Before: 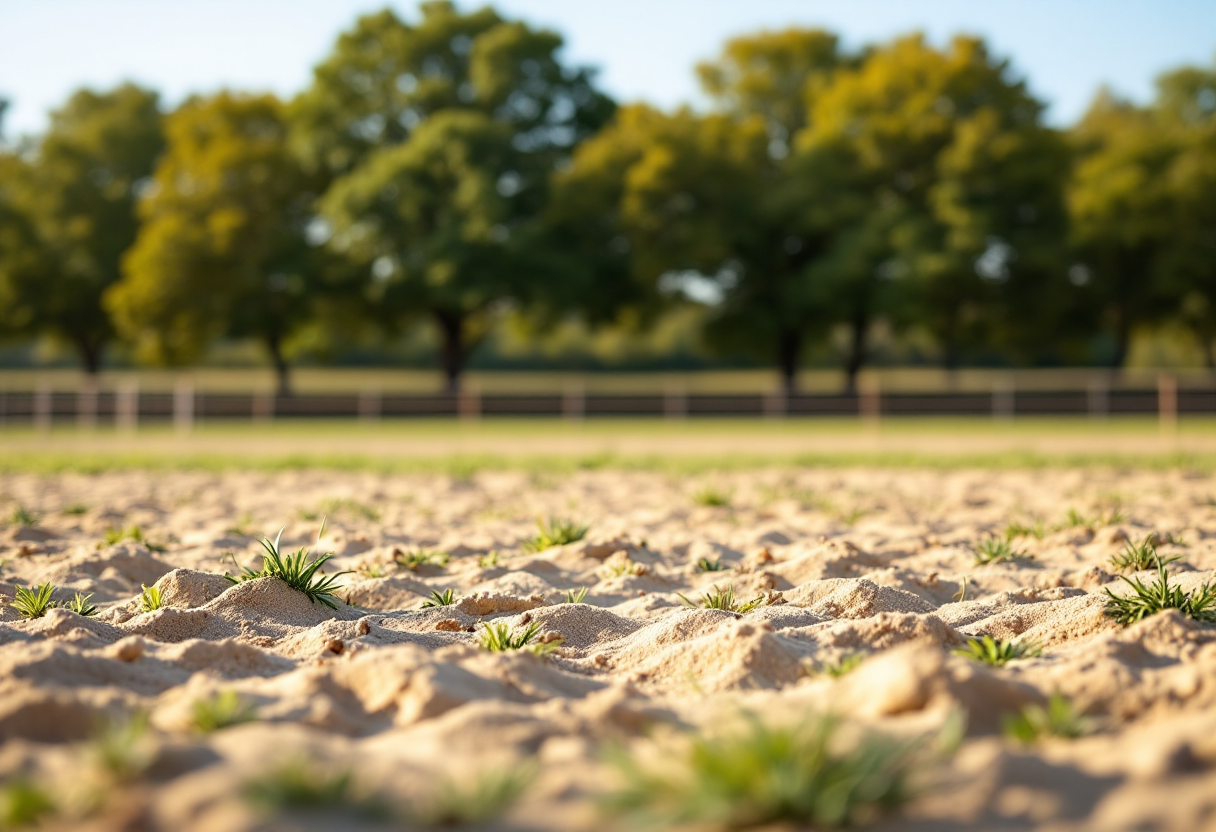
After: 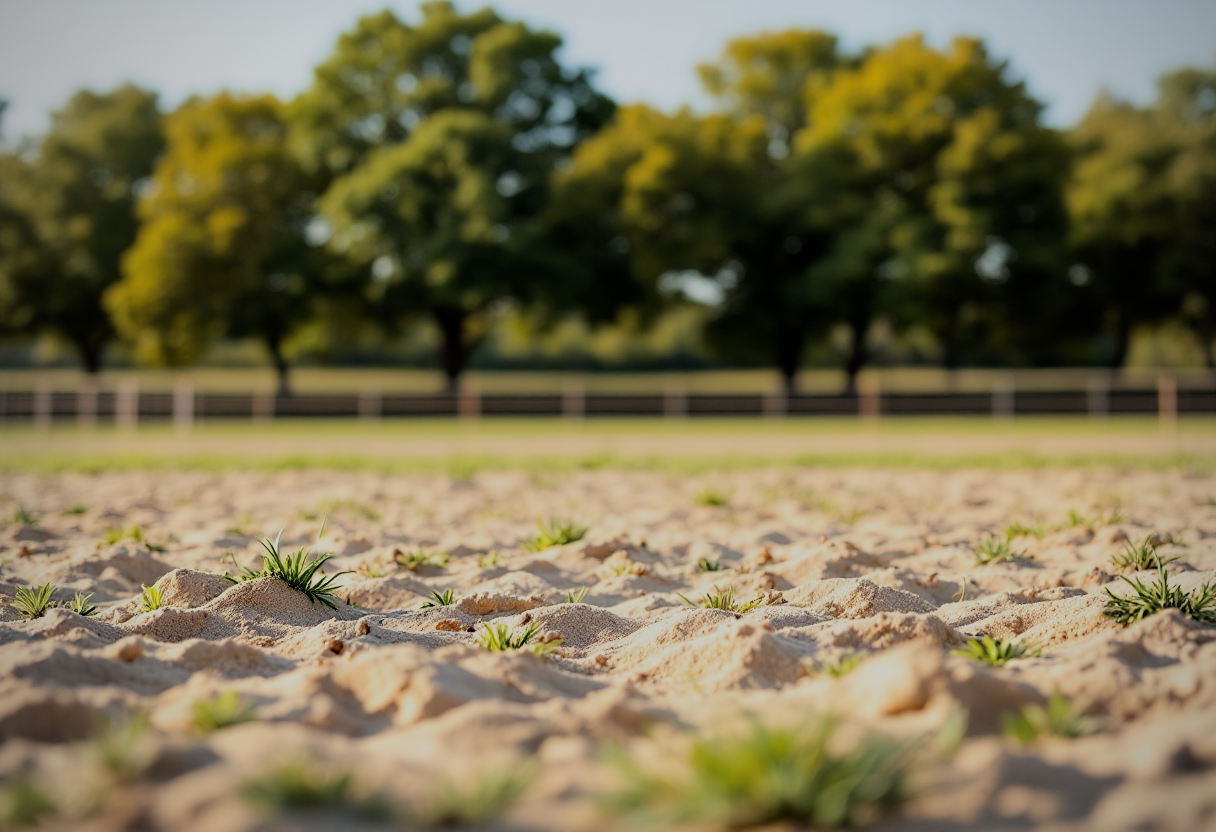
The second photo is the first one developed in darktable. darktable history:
filmic rgb: black relative exposure -6.98 EV, white relative exposure 5.63 EV, hardness 2.86
vignetting: fall-off radius 60.92%
